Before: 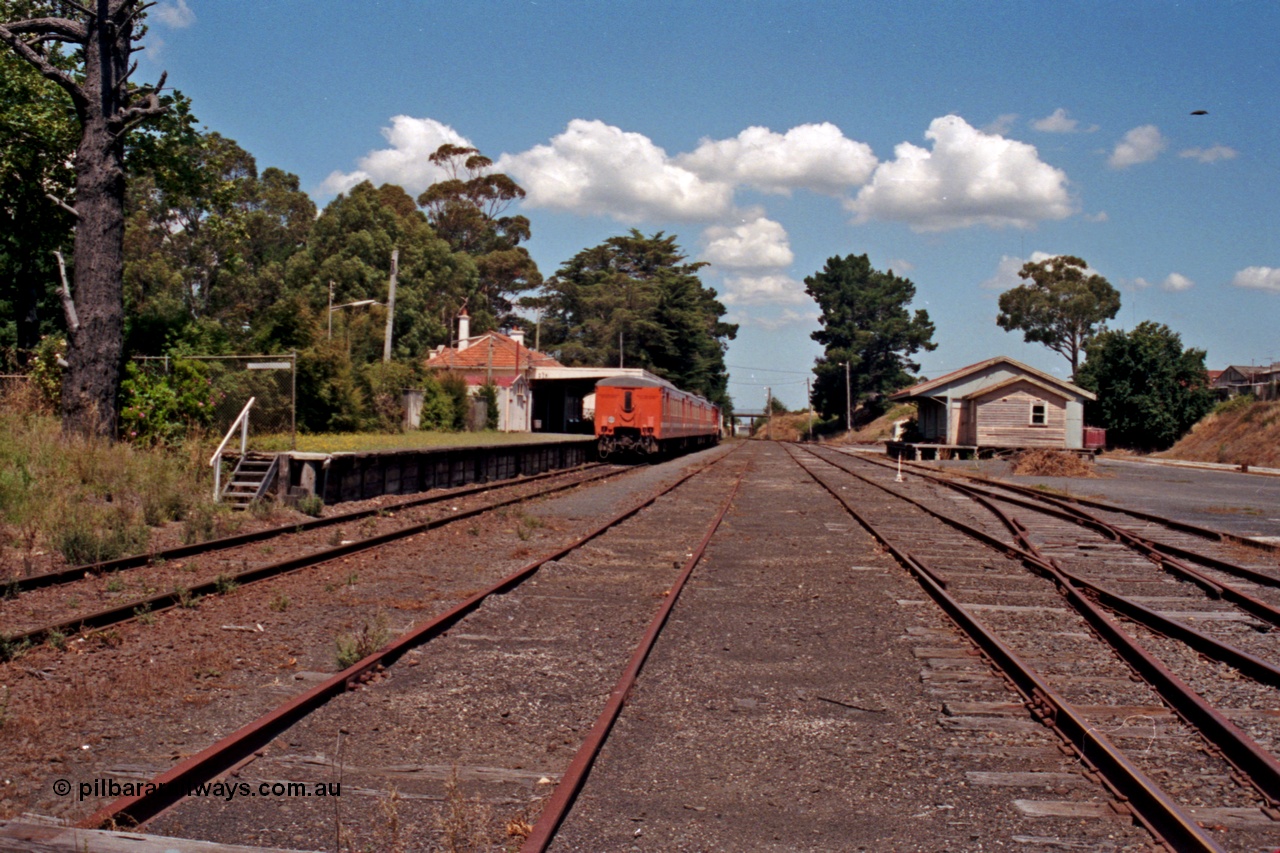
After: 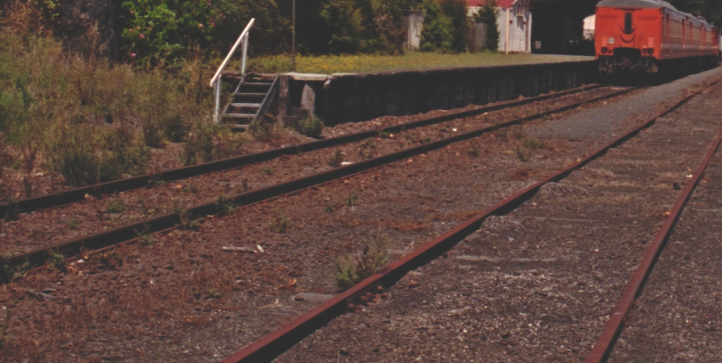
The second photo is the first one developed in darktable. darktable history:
shadows and highlights: shadows 0, highlights 40
rgb curve: curves: ch0 [(0, 0.186) (0.314, 0.284) (0.775, 0.708) (1, 1)], compensate middle gray true, preserve colors none
crop: top 44.483%, right 43.593%, bottom 12.892%
